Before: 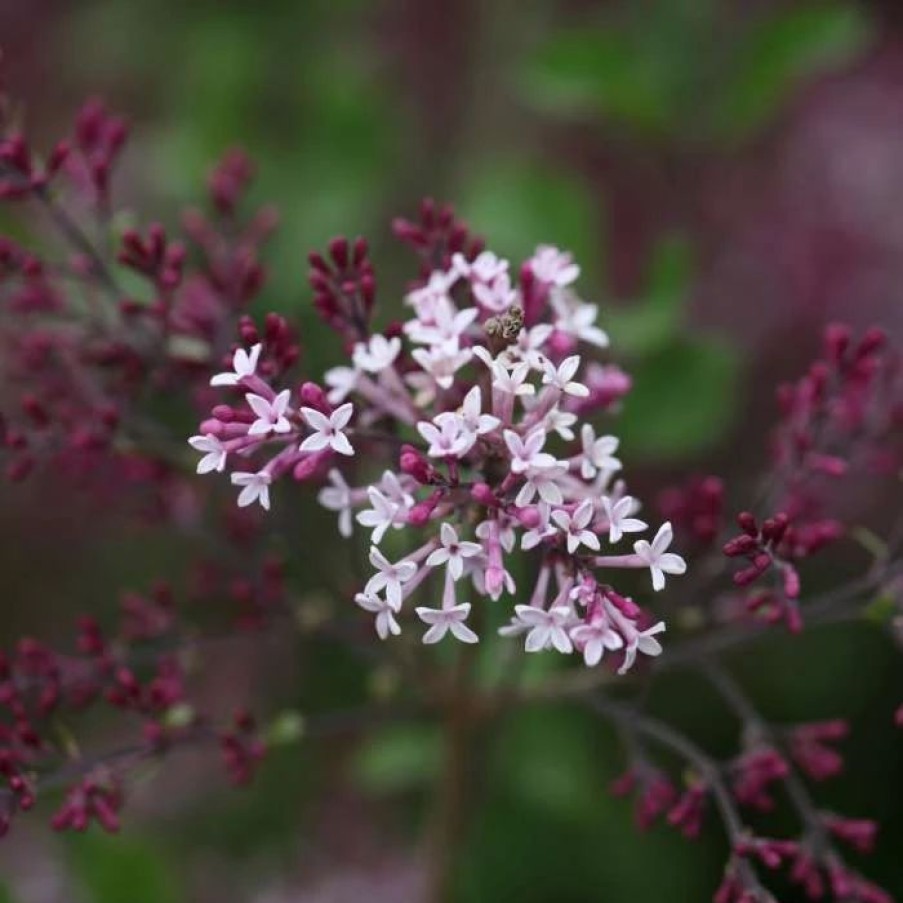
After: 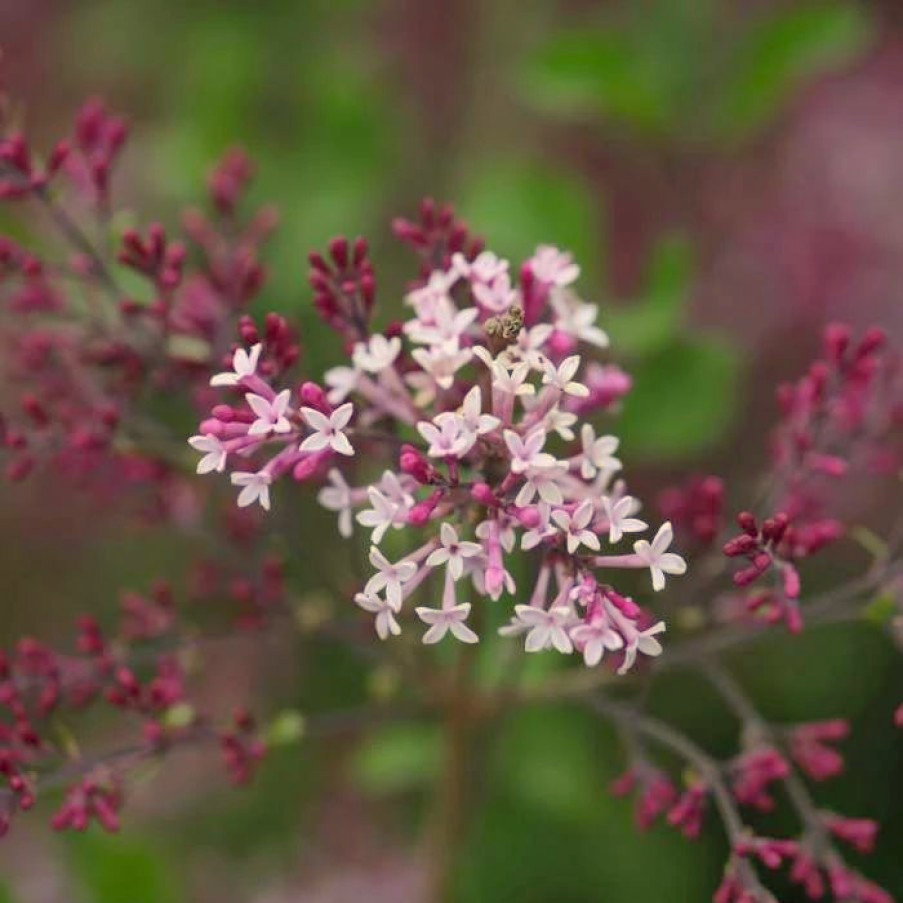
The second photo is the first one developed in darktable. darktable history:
color correction: highlights a* 1.39, highlights b* 17.83
contrast brightness saturation: brightness 0.09, saturation 0.19
shadows and highlights: on, module defaults
